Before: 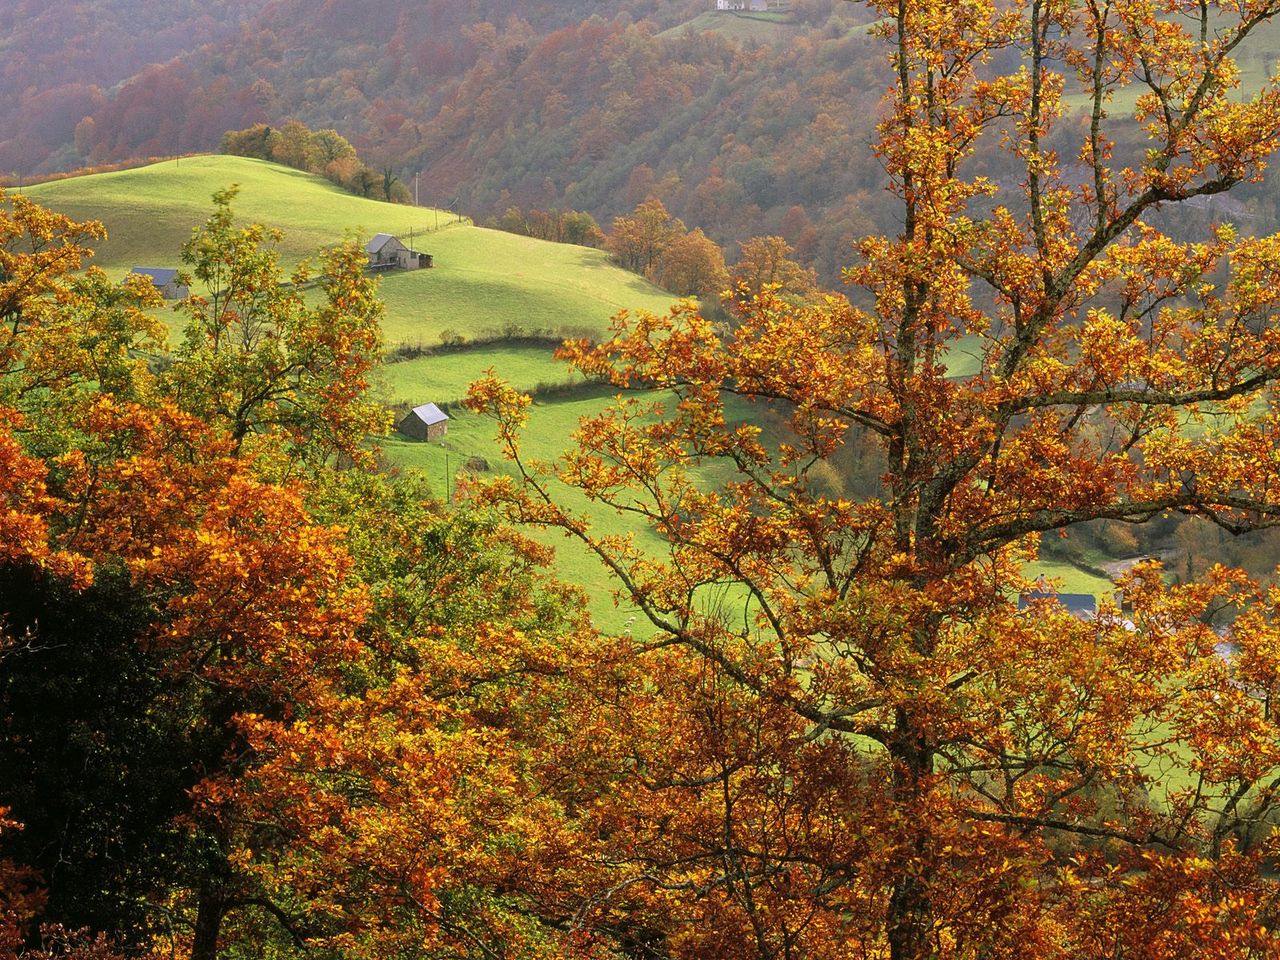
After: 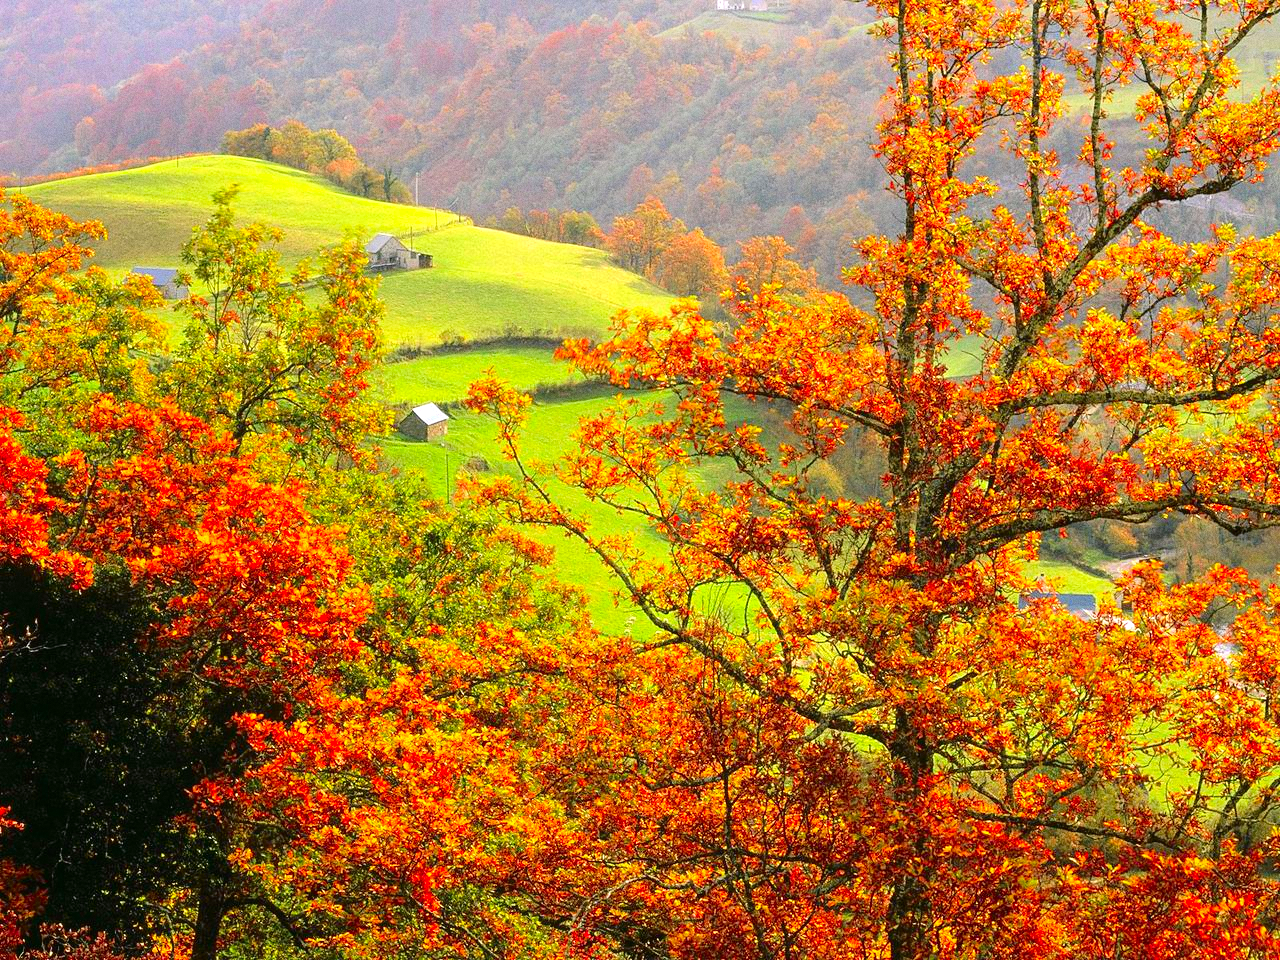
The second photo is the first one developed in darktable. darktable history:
exposure: exposure 1 EV, compensate highlight preservation false
tone curve: curves: ch0 [(0, 0.008) (0.046, 0.032) (0.151, 0.108) (0.367, 0.379) (0.496, 0.526) (0.771, 0.786) (0.857, 0.85) (1, 0.965)]; ch1 [(0, 0) (0.248, 0.252) (0.388, 0.383) (0.482, 0.478) (0.499, 0.499) (0.518, 0.518) (0.544, 0.552) (0.585, 0.617) (0.683, 0.735) (0.823, 0.894) (1, 1)]; ch2 [(0, 0) (0.302, 0.284) (0.427, 0.417) (0.473, 0.47) (0.503, 0.503) (0.523, 0.518) (0.55, 0.563) (0.624, 0.643) (0.753, 0.764) (1, 1)], color space Lab, independent channels, preserve colors none
vibrance: vibrance 100%
grain: coarseness 0.47 ISO
